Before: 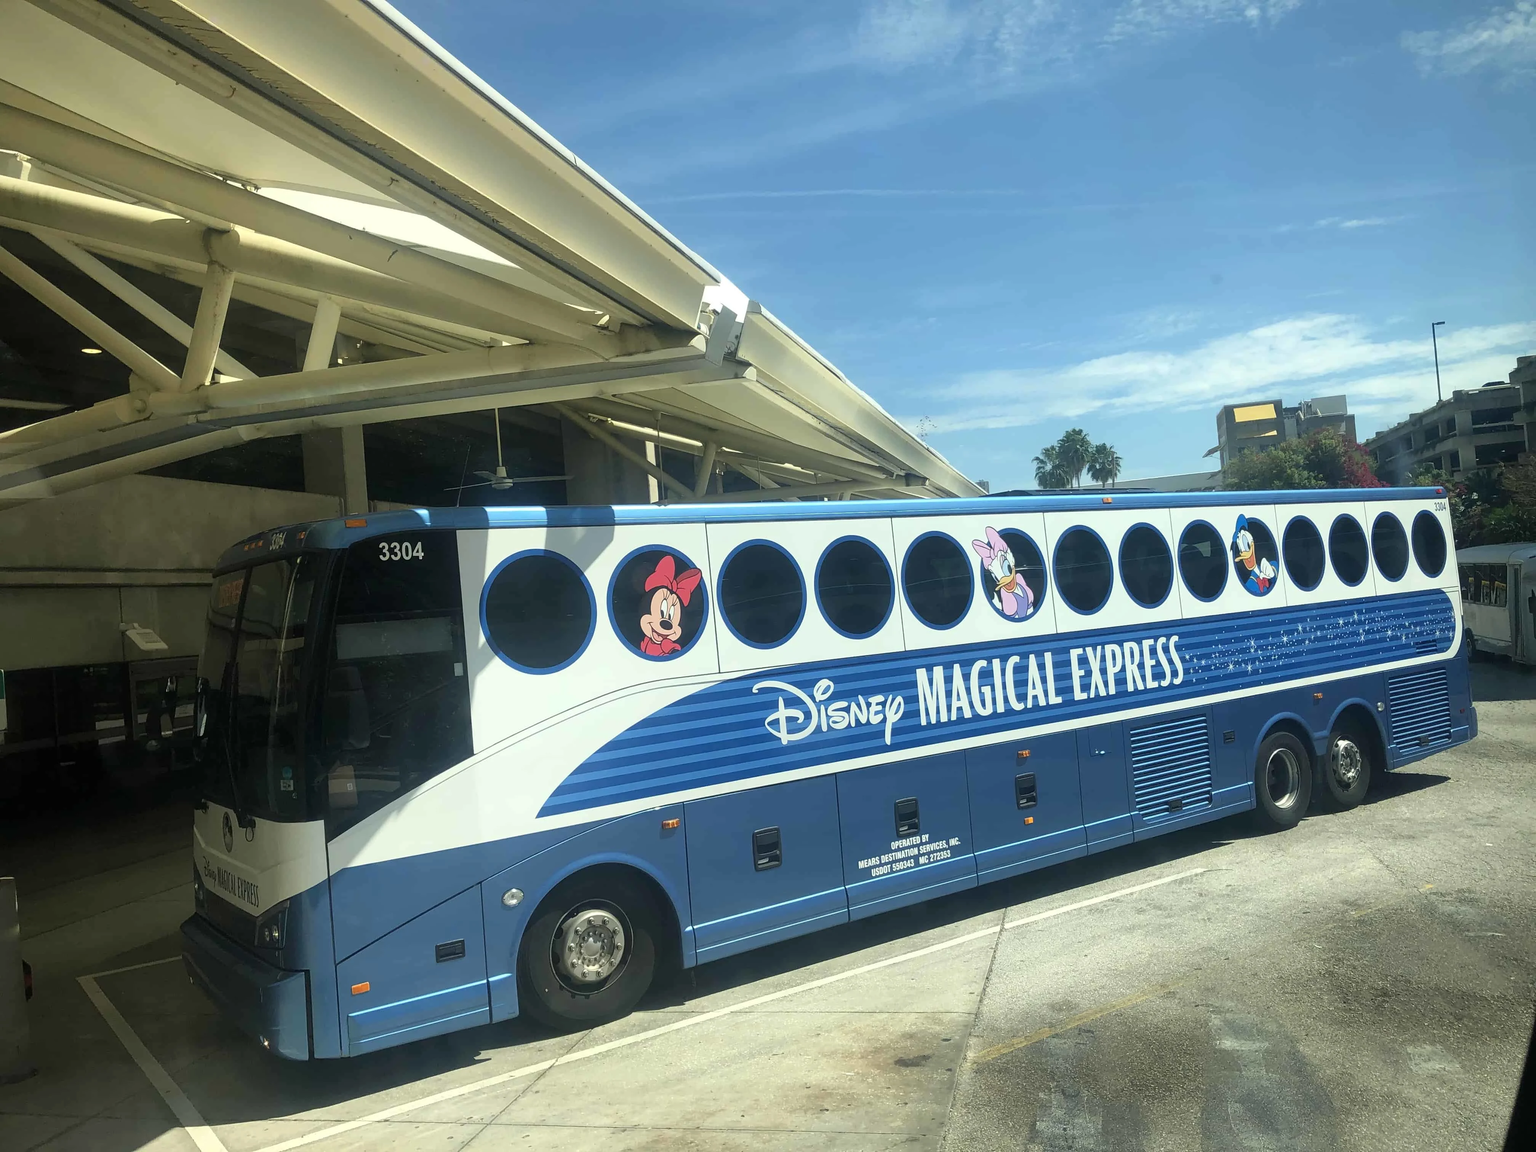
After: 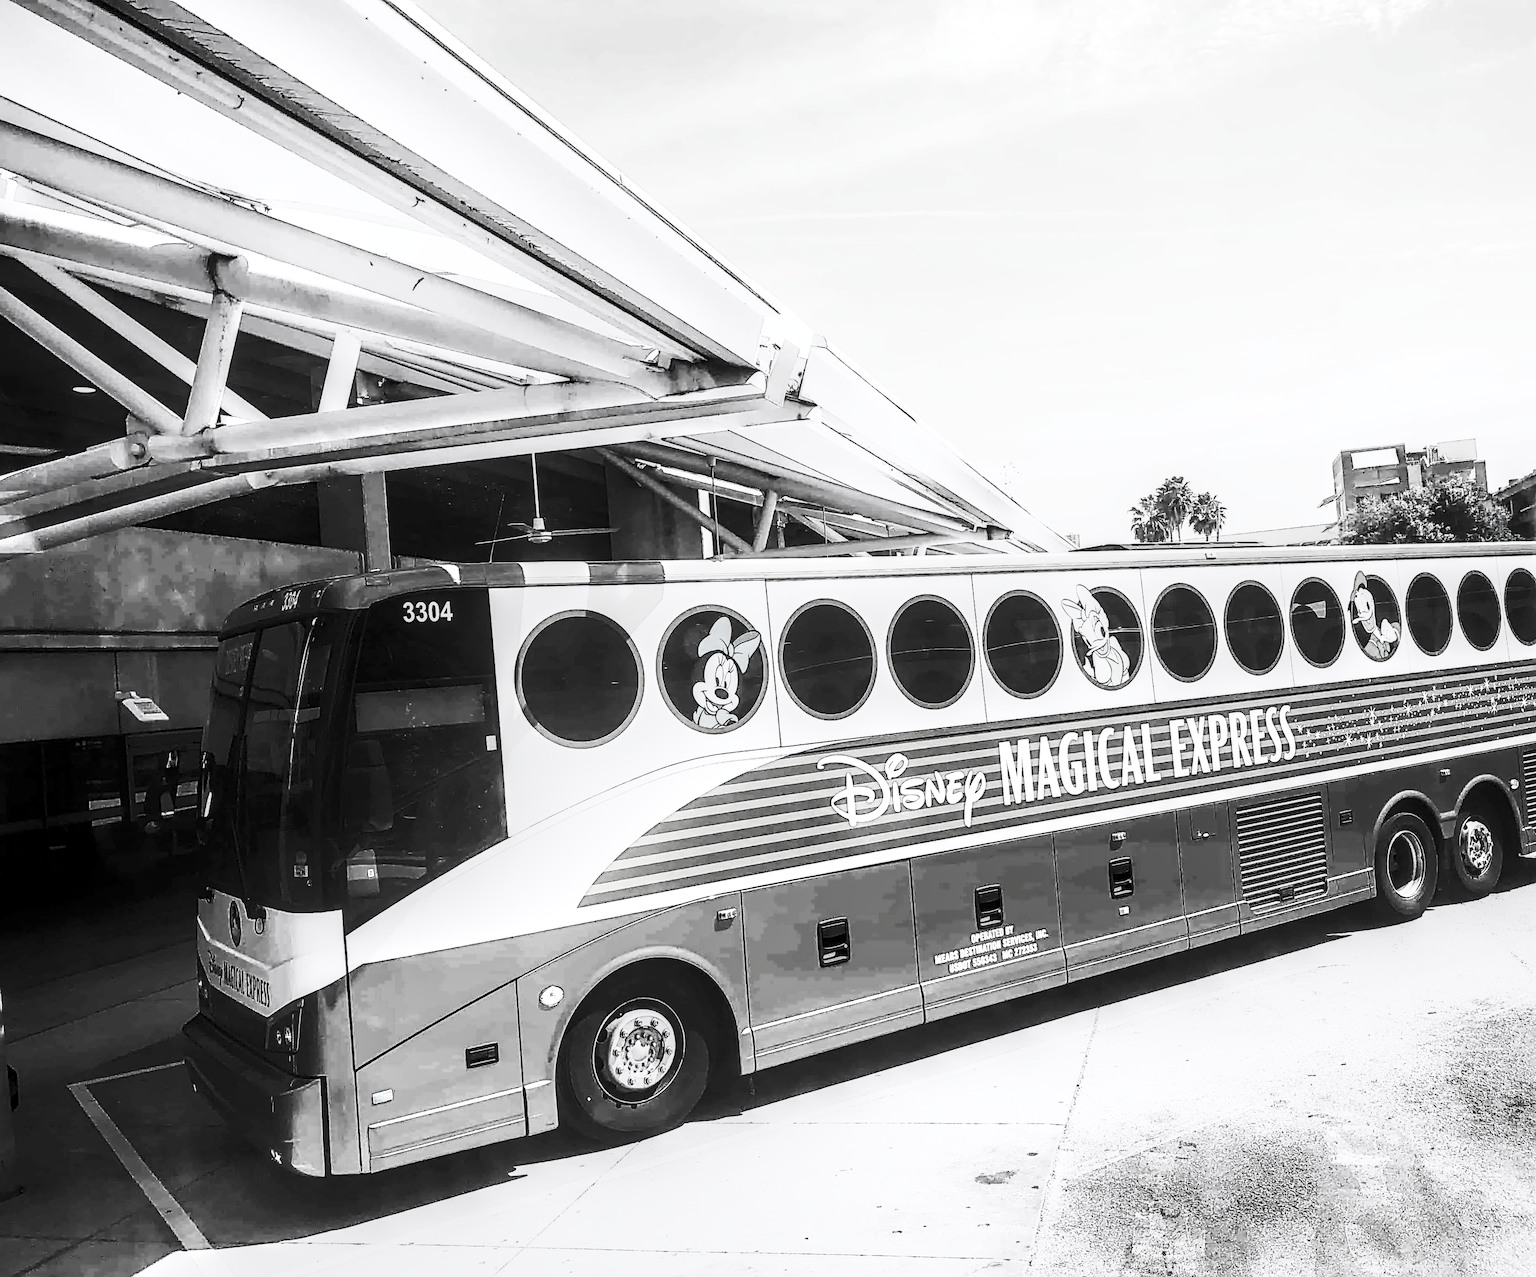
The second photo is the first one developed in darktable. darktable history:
sharpen: radius 3.963
color balance rgb: perceptual saturation grading › global saturation 14.779%, hue shift -149.08°, contrast 34.534%, saturation formula JzAzBz (2021)
local contrast: highlights 29%, detail 150%
base curve: curves: ch0 [(0, 0) (0.032, 0.037) (0.105, 0.228) (0.435, 0.76) (0.856, 0.983) (1, 1)], preserve colors none
contrast brightness saturation: contrast 0.52, brightness 0.488, saturation -0.987
crop and rotate: left 1.056%, right 8.801%
color correction: highlights a* 0.053, highlights b* -0.849
